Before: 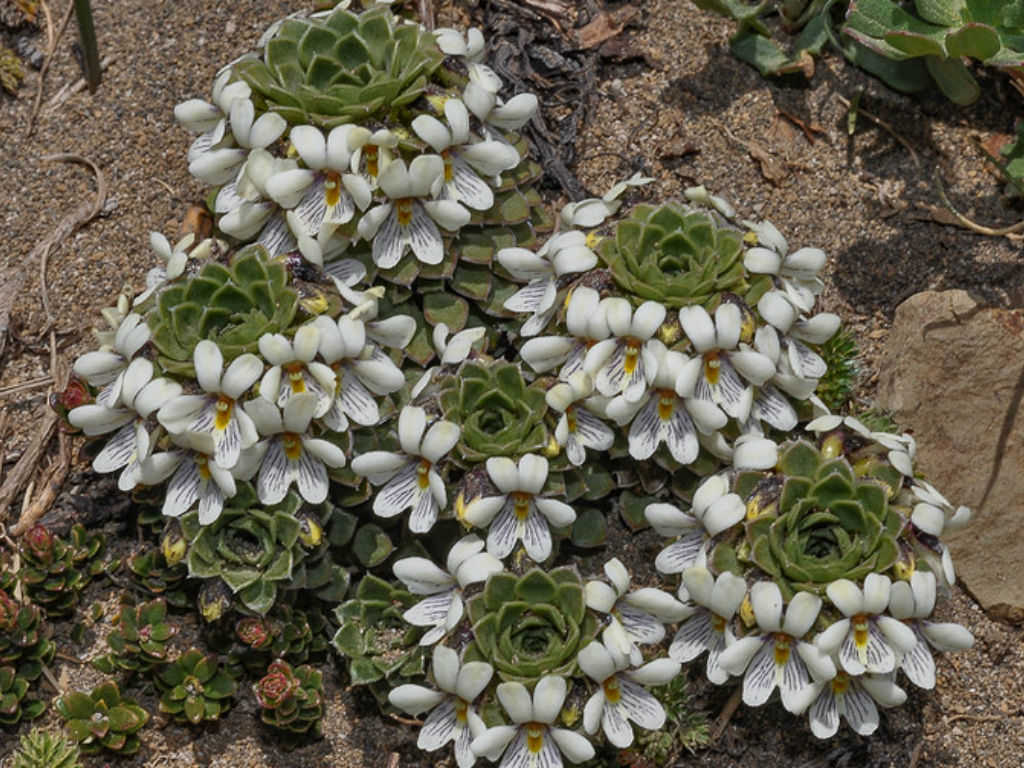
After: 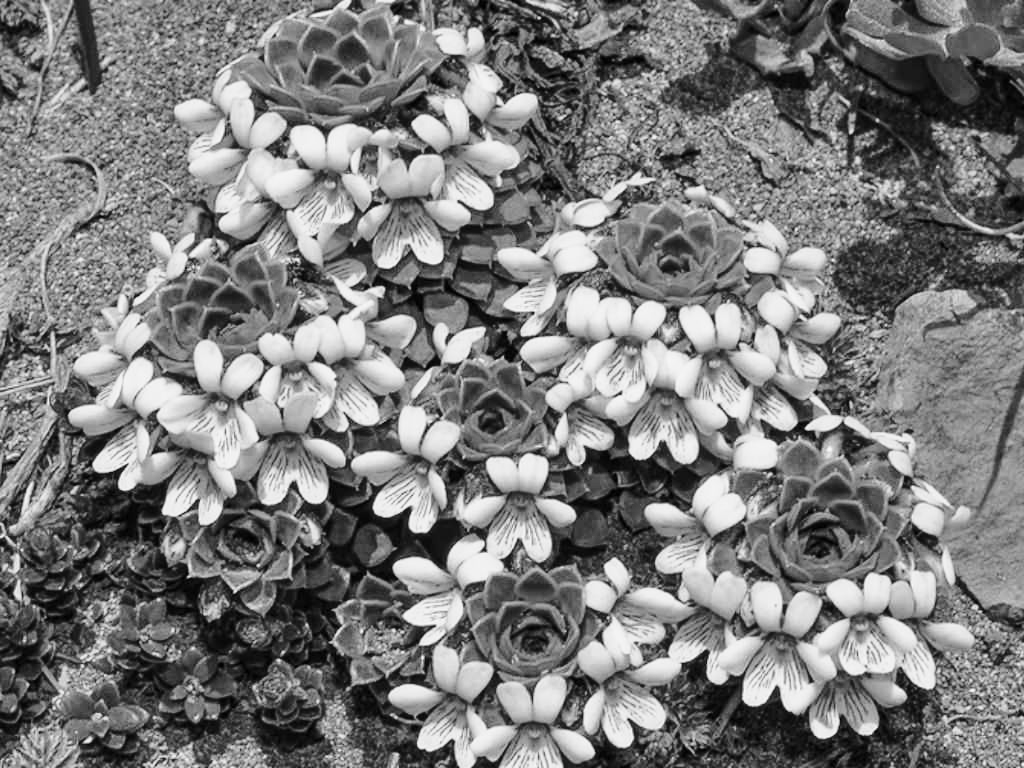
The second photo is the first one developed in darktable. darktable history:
base curve: curves: ch0 [(0, 0) (0.028, 0.03) (0.121, 0.232) (0.46, 0.748) (0.859, 0.968) (1, 1)], preserve colors none
monochrome: on, module defaults
